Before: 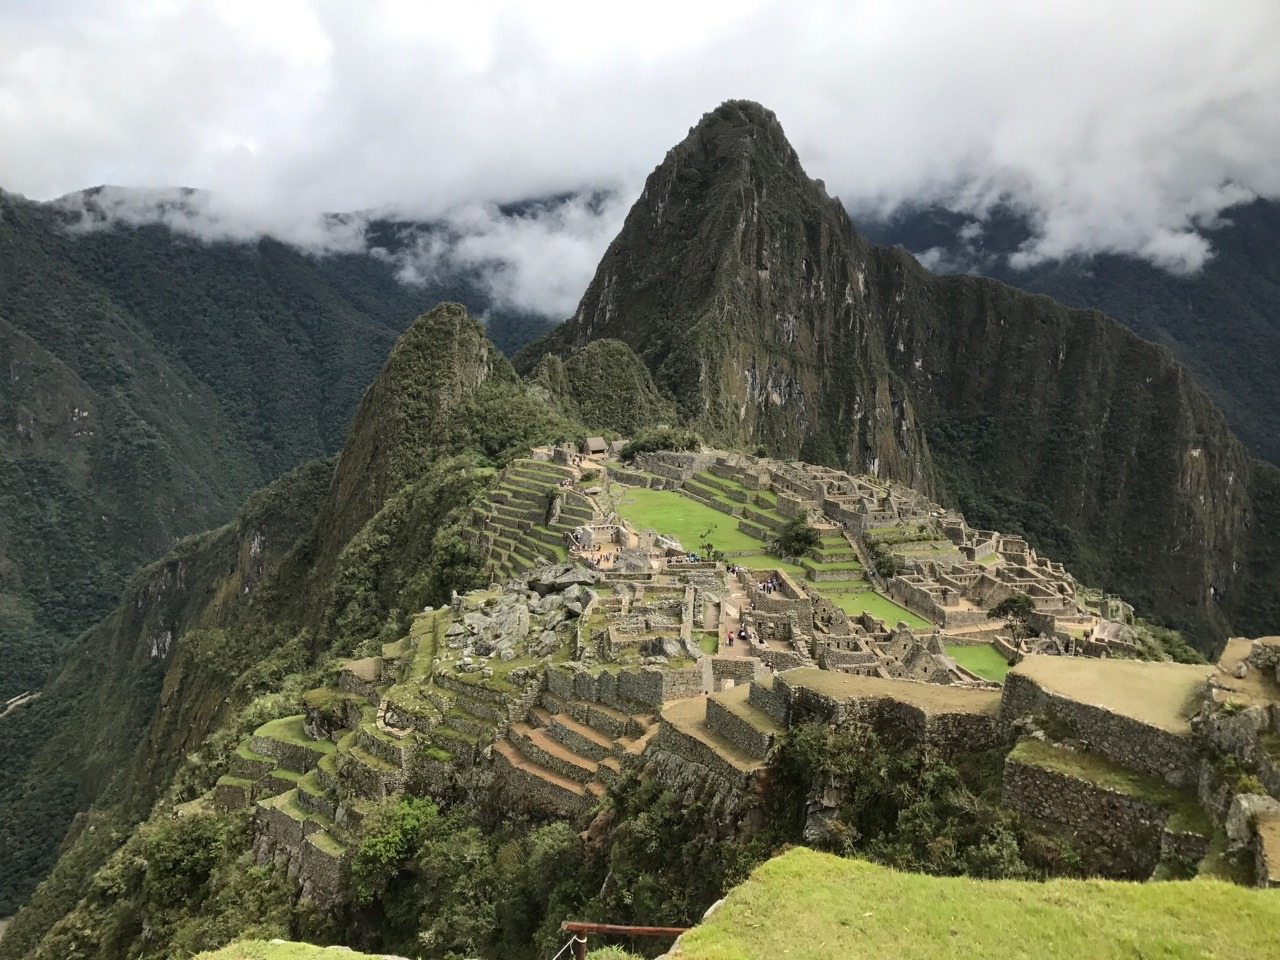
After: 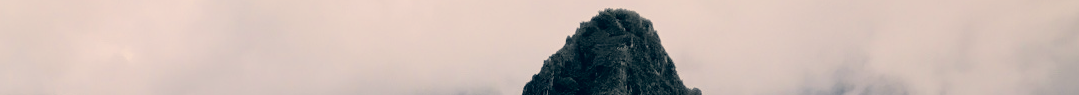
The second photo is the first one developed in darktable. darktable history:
color correction: highlights a* 10.32, highlights b* 14.66, shadows a* -9.59, shadows b* -15.02
crop and rotate: left 9.644%, top 9.491%, right 6.021%, bottom 80.509%
filmic rgb: black relative exposure -5 EV, hardness 2.88, contrast 1.2
